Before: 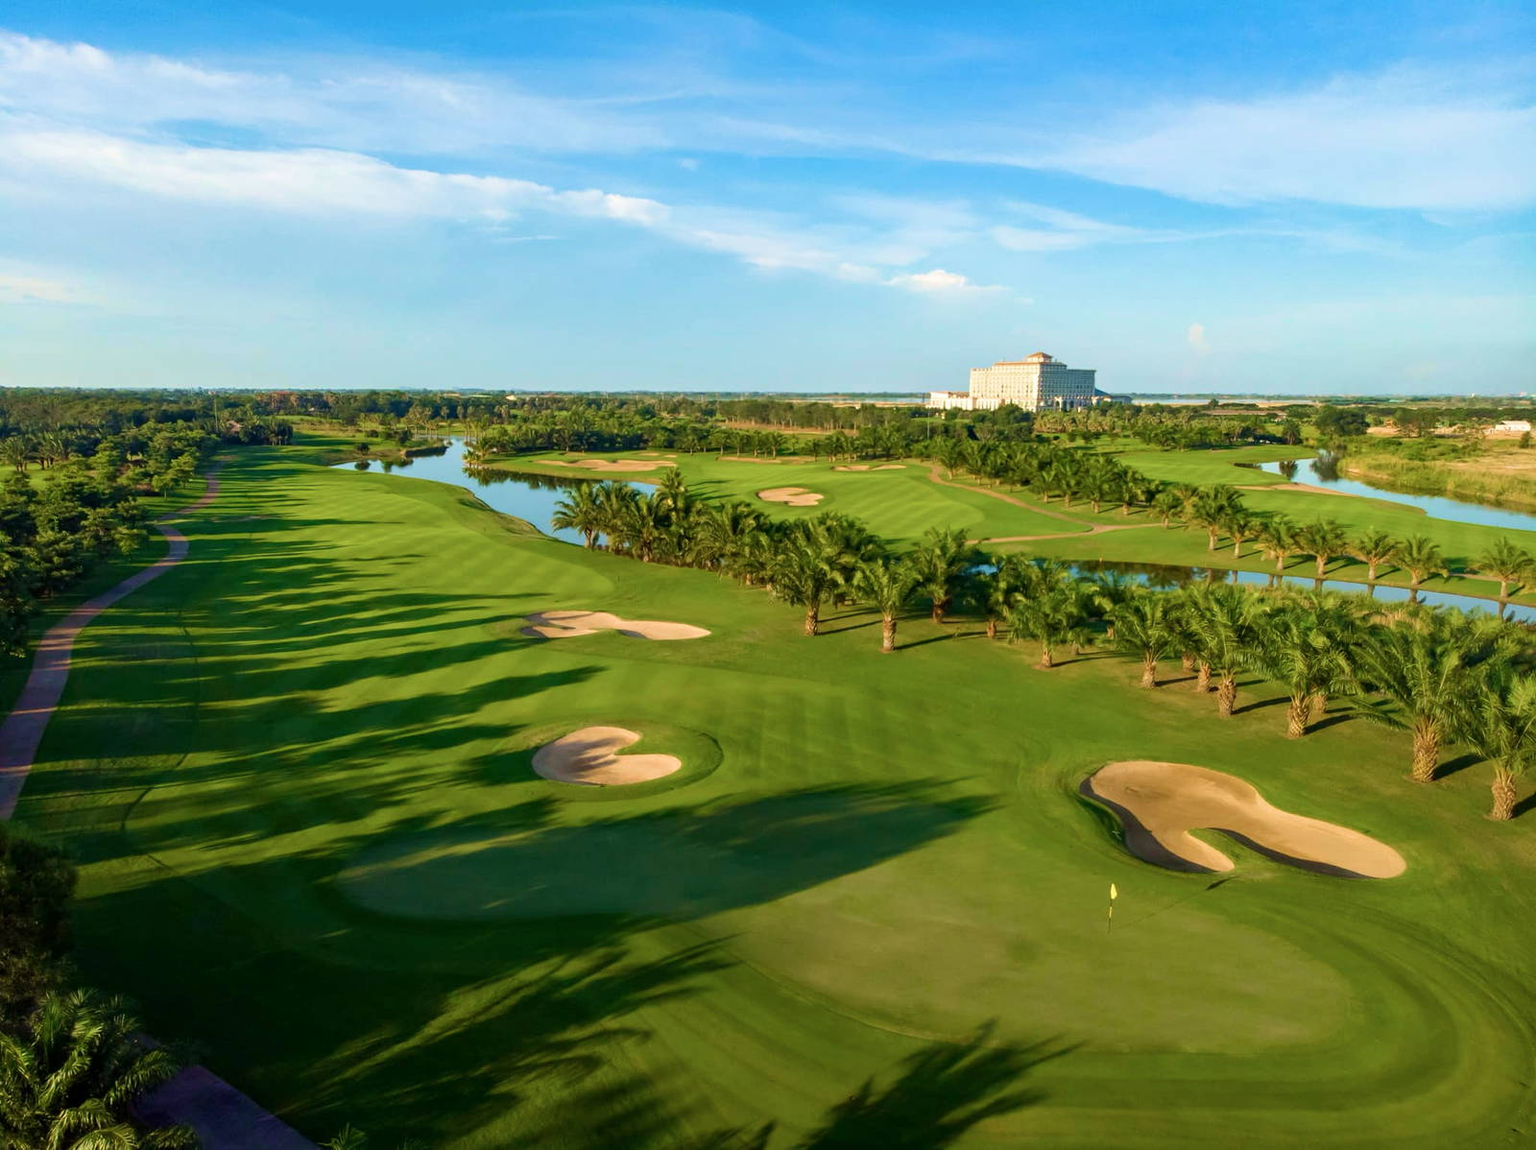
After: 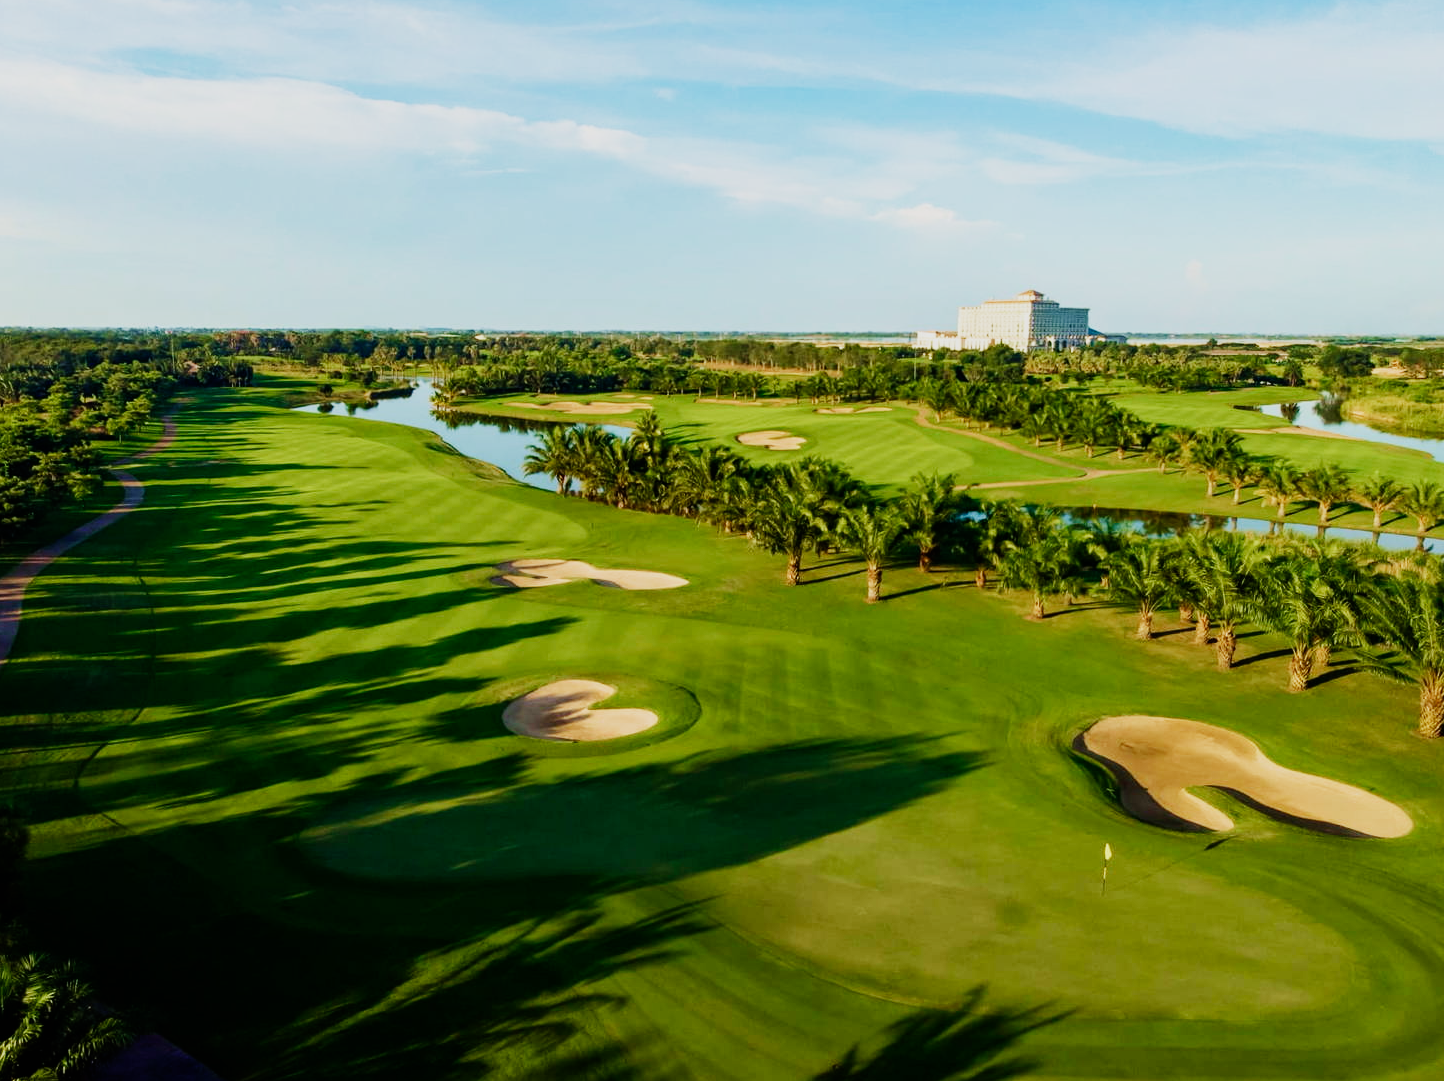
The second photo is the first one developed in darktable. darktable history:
exposure: exposure 0.178 EV, compensate exposure bias true, compensate highlight preservation false
crop: left 3.305%, top 6.436%, right 6.389%, bottom 3.258%
sigmoid: contrast 1.7, skew -0.2, preserve hue 0%, red attenuation 0.1, red rotation 0.035, green attenuation 0.1, green rotation -0.017, blue attenuation 0.15, blue rotation -0.052, base primaries Rec2020
